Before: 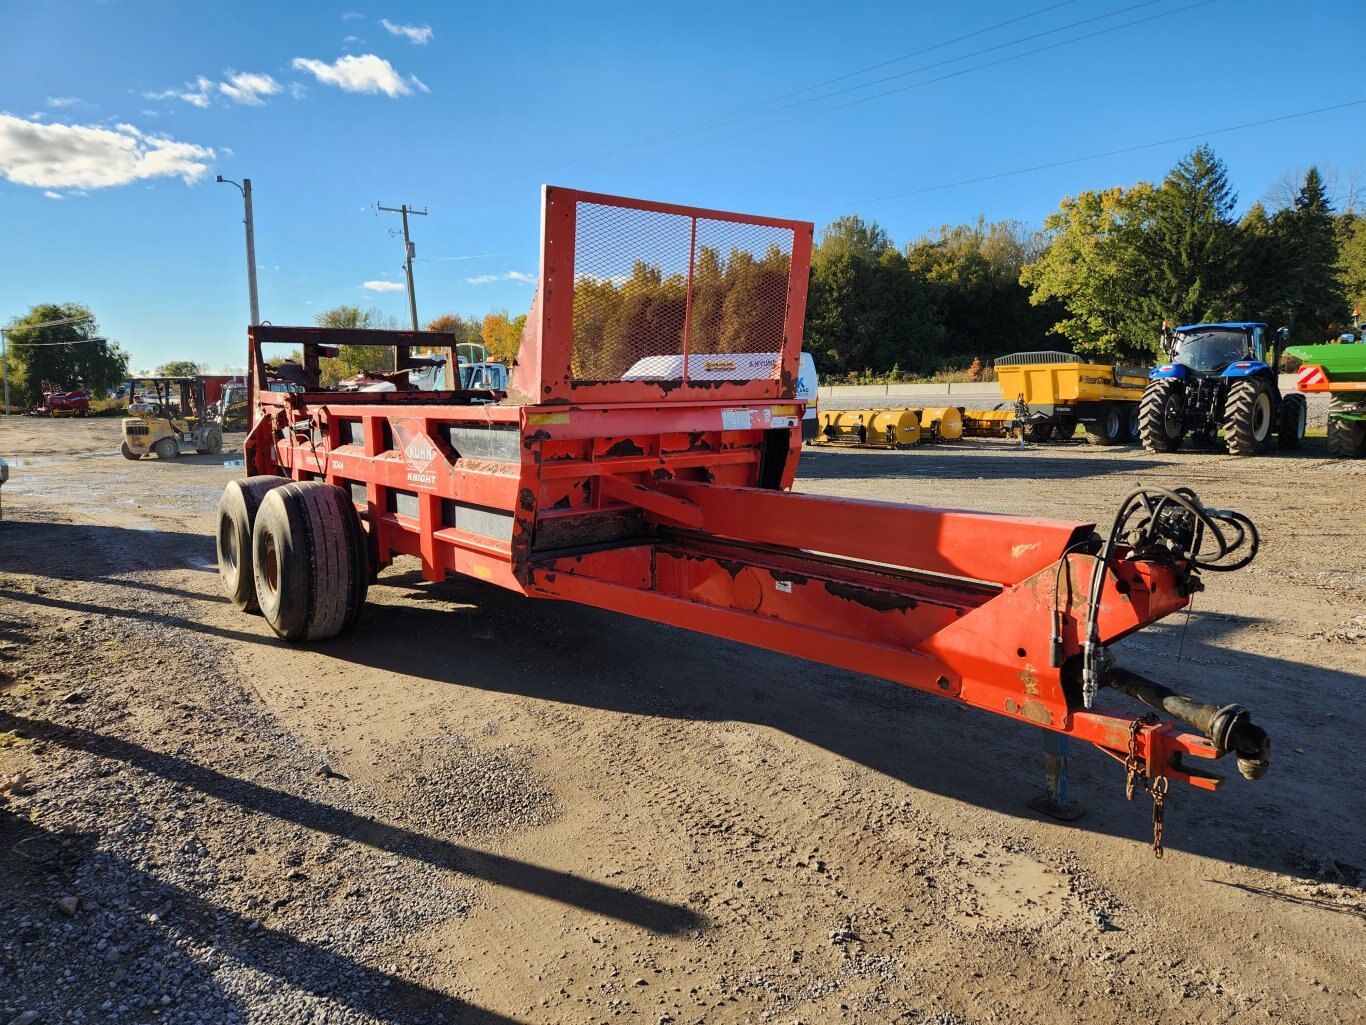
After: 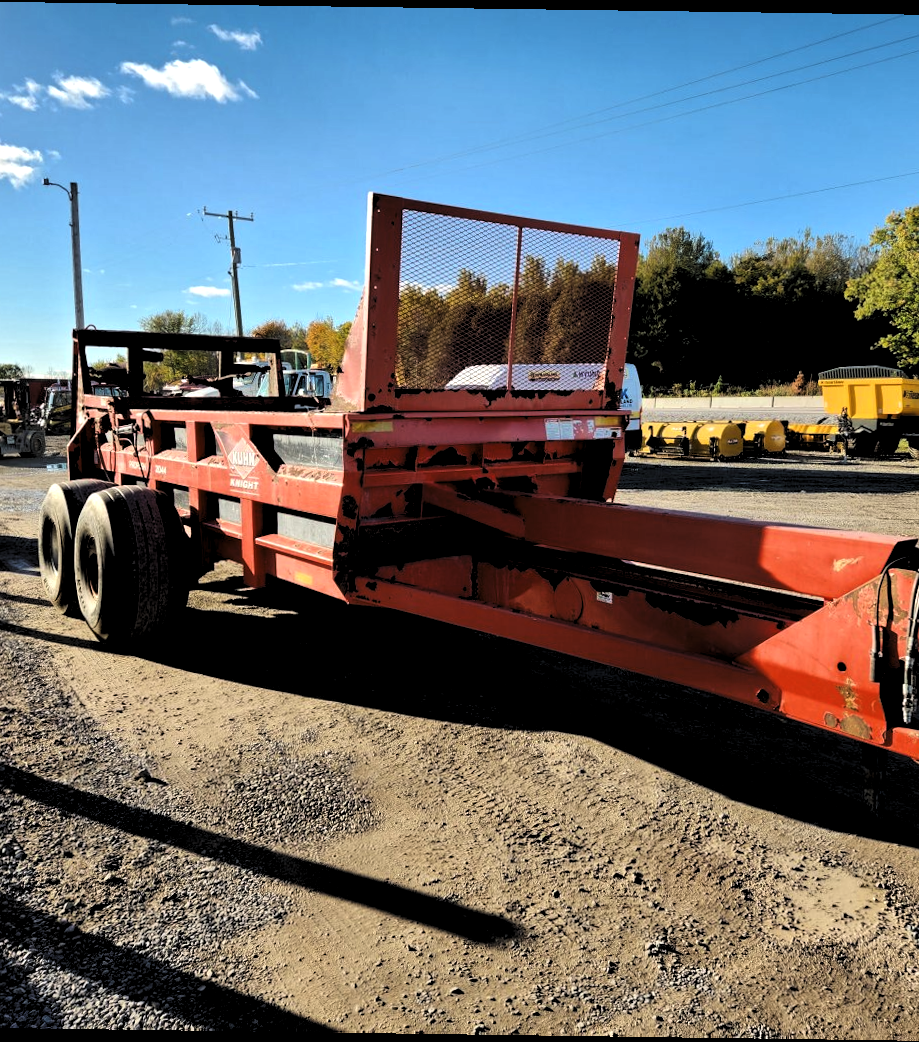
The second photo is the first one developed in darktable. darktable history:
crop and rotate: left 13.409%, right 19.924%
levels: levels [0.182, 0.542, 0.902]
rotate and perspective: rotation 0.8°, automatic cropping off
